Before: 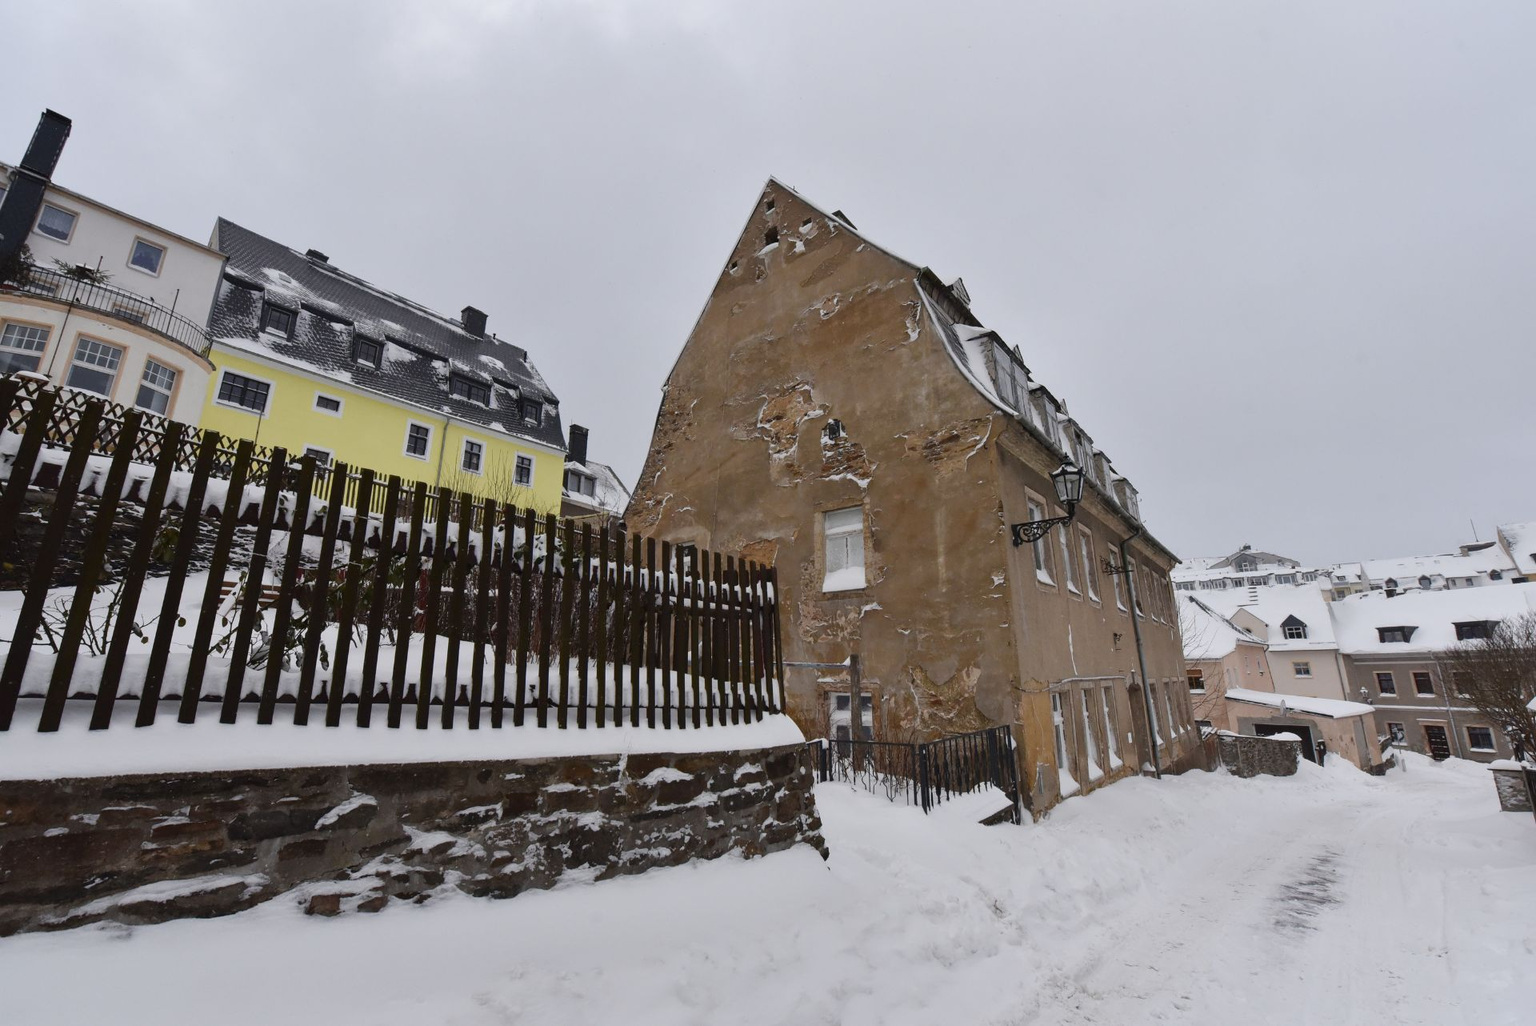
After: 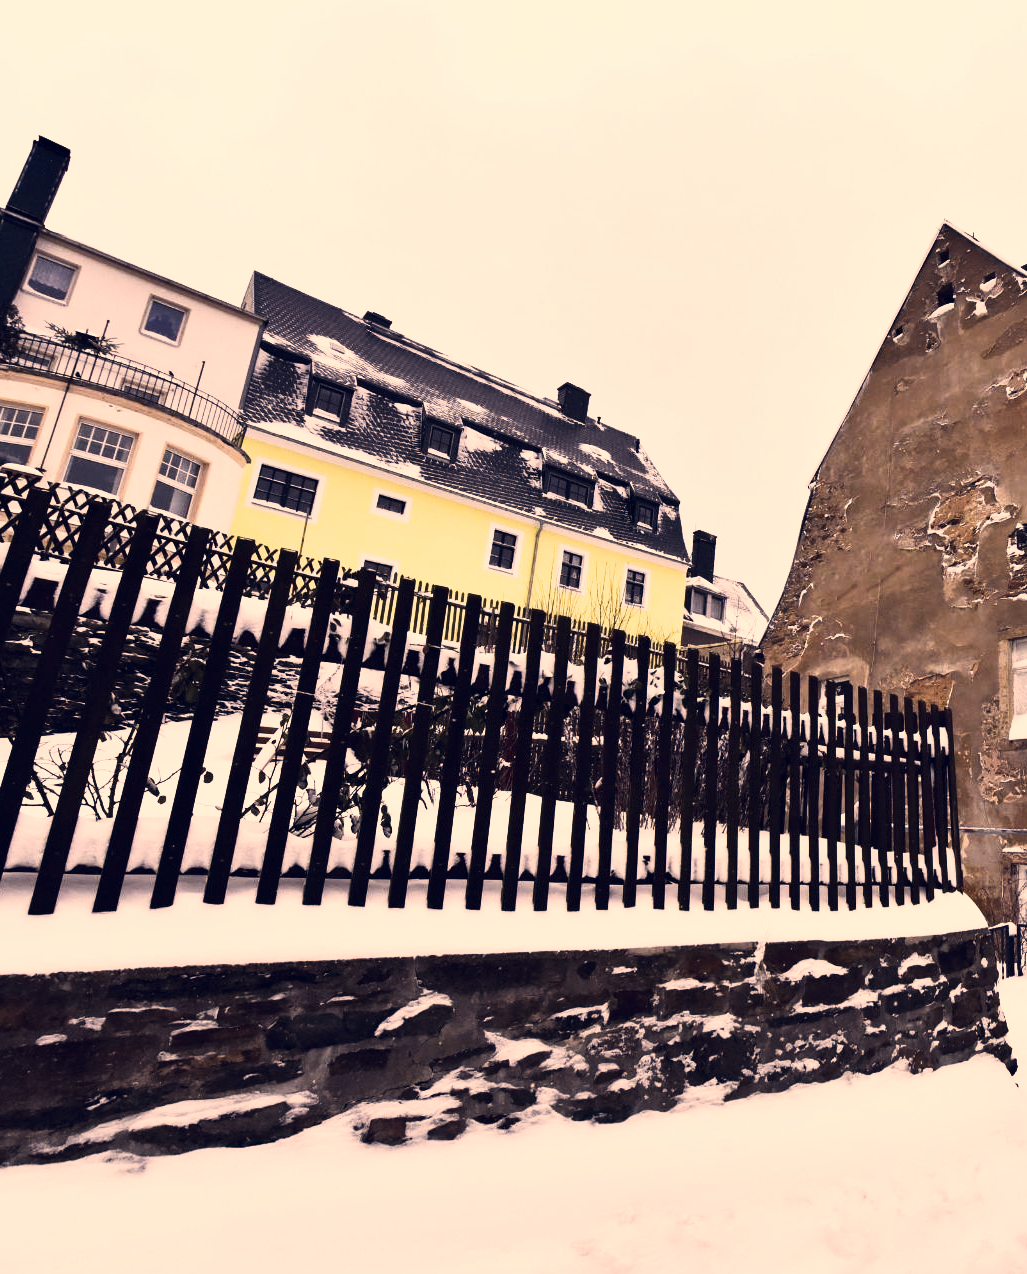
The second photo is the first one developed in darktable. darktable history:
base curve: curves: ch0 [(0, 0) (0.005, 0.002) (0.193, 0.295) (0.399, 0.664) (0.75, 0.928) (1, 1)], preserve colors none
crop: left 1.015%, right 45.451%, bottom 0.09%
tone equalizer: -8 EV -0.73 EV, -7 EV -0.704 EV, -6 EV -0.603 EV, -5 EV -0.4 EV, -3 EV 0.375 EV, -2 EV 0.6 EV, -1 EV 0.674 EV, +0 EV 0.734 EV, edges refinement/feathering 500, mask exposure compensation -1.57 EV, preserve details no
color correction: highlights a* 20.36, highlights b* 28.01, shadows a* 3.3, shadows b* -18.04, saturation 0.737
shadows and highlights: soften with gaussian
